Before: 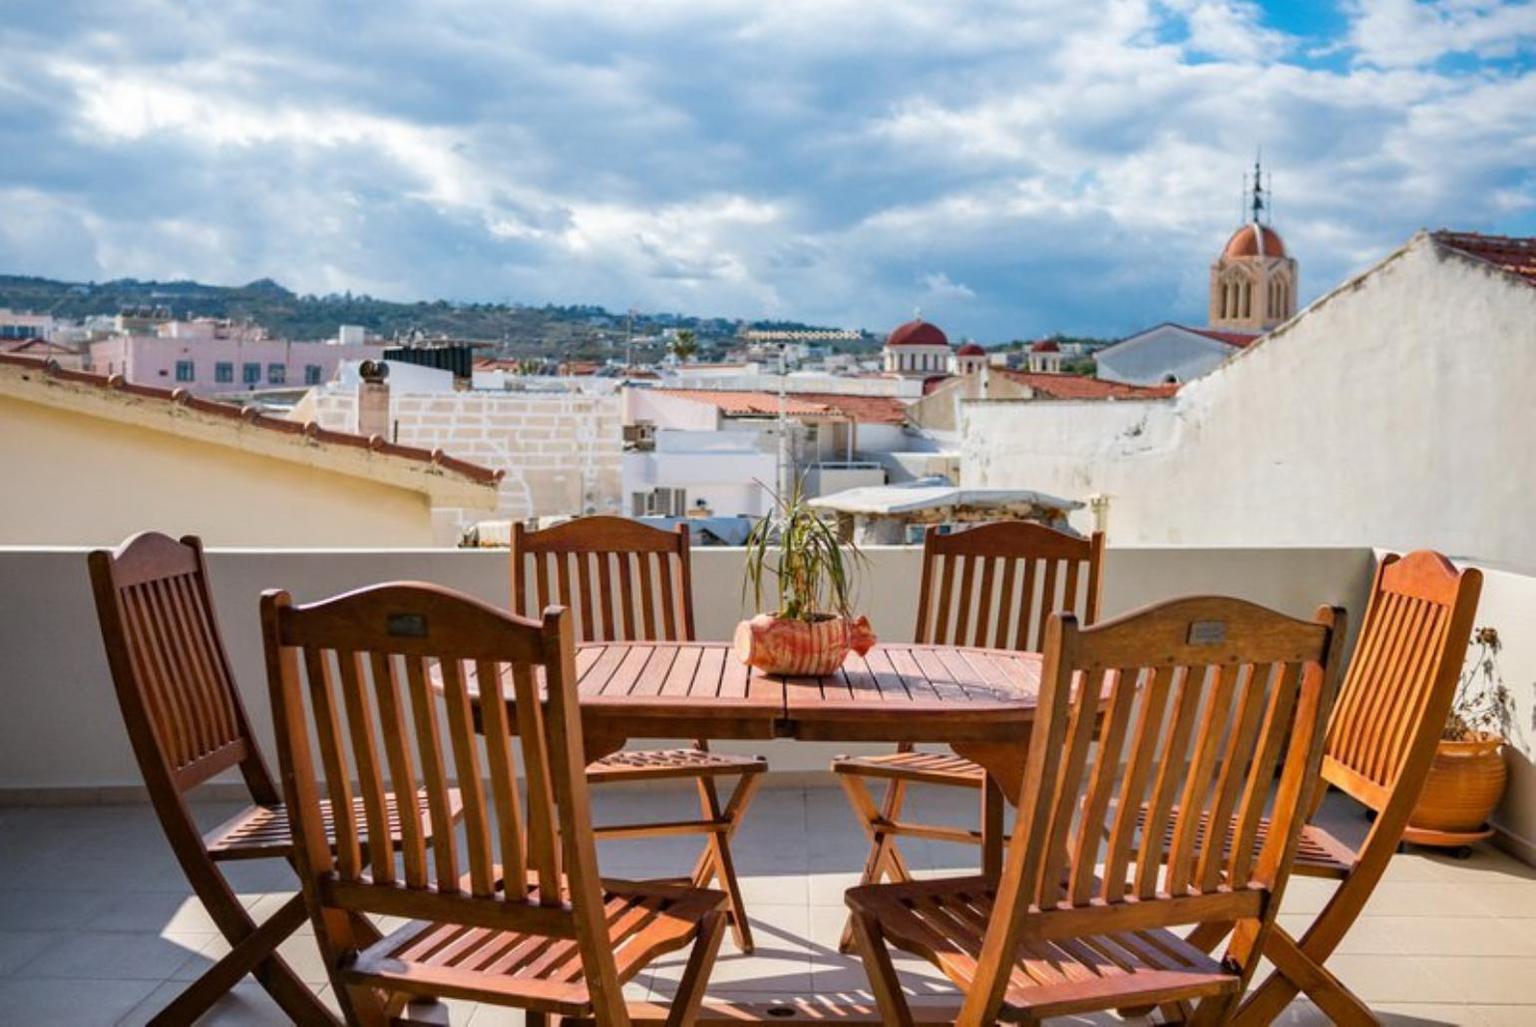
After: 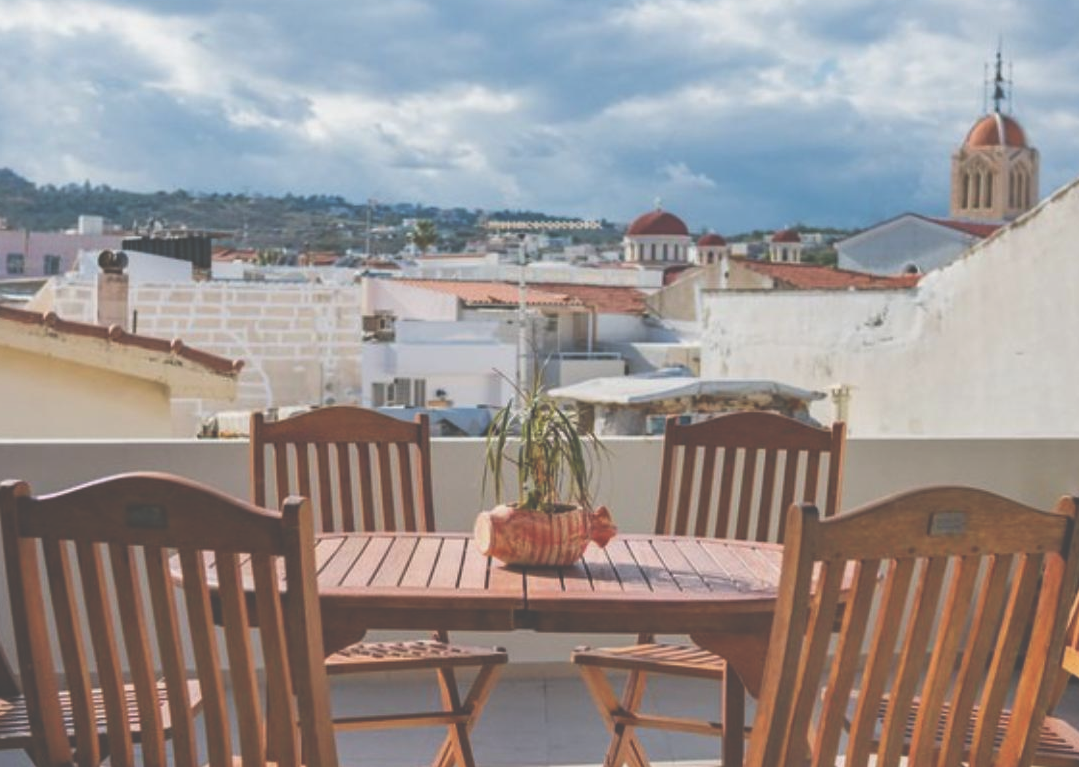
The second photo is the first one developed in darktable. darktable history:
exposure: black level correction -0.062, exposure -0.049 EV, compensate highlight preservation false
crop and rotate: left 17.031%, top 10.804%, right 12.901%, bottom 14.659%
contrast brightness saturation: contrast -0.076, brightness -0.036, saturation -0.107
